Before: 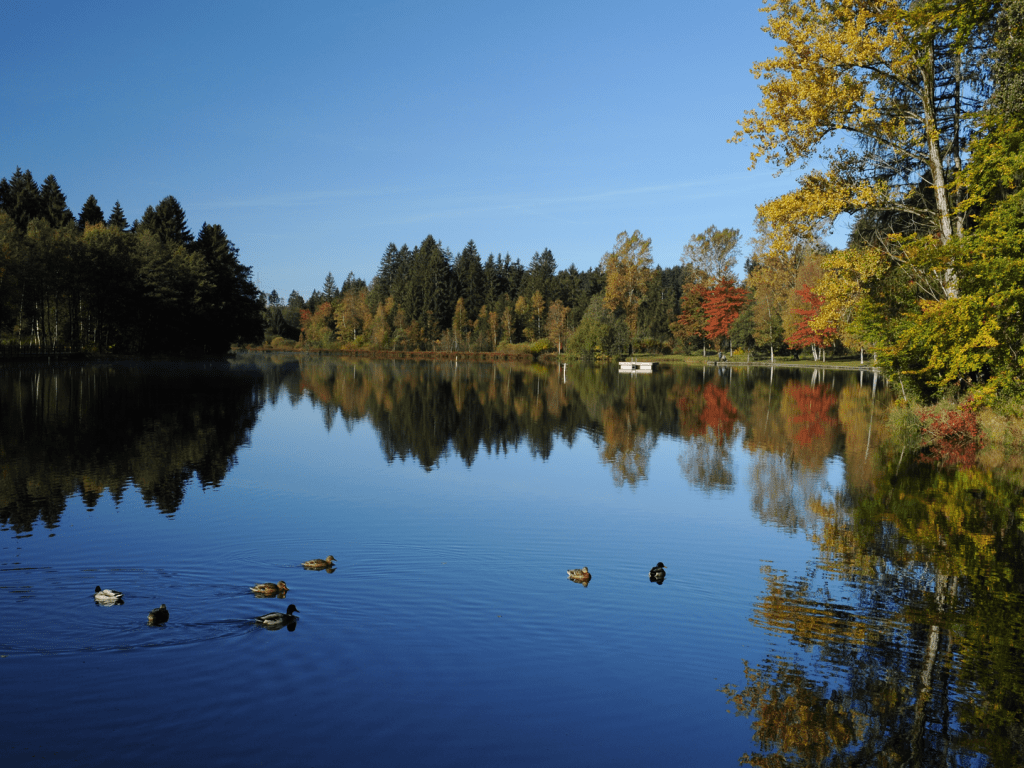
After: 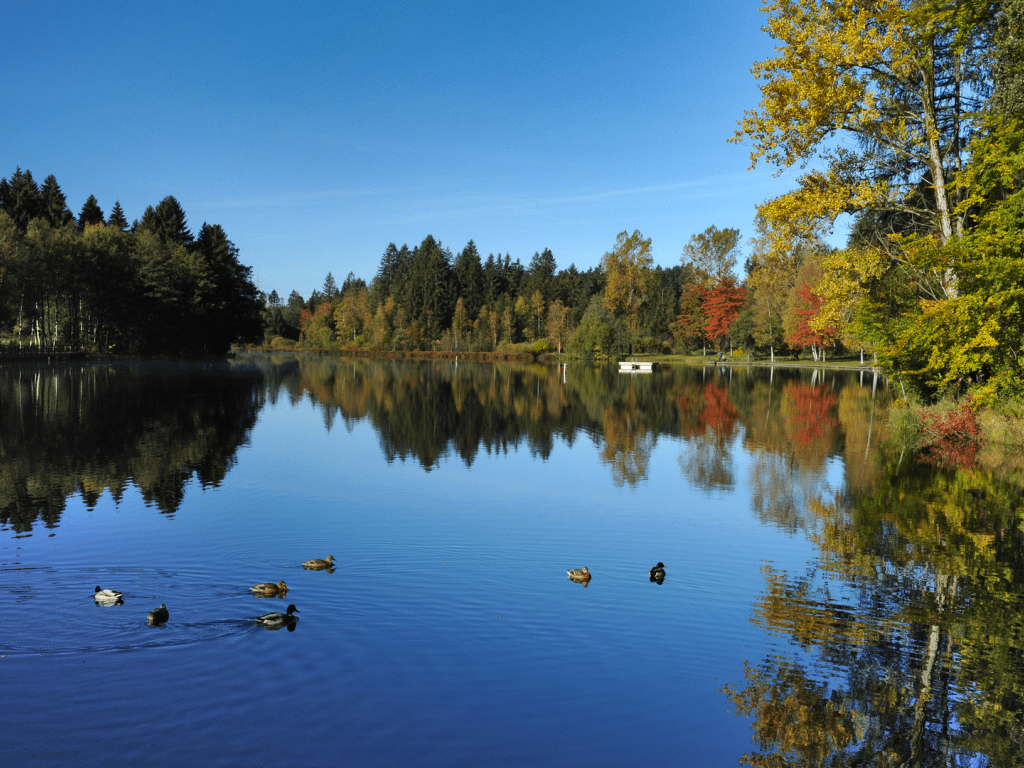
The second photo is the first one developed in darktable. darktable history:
shadows and highlights: shadows 80.73, white point adjustment -9.07, highlights -61.46, soften with gaussian
exposure: exposure 0.6 EV, compensate highlight preservation false
white balance: red 0.978, blue 0.999
